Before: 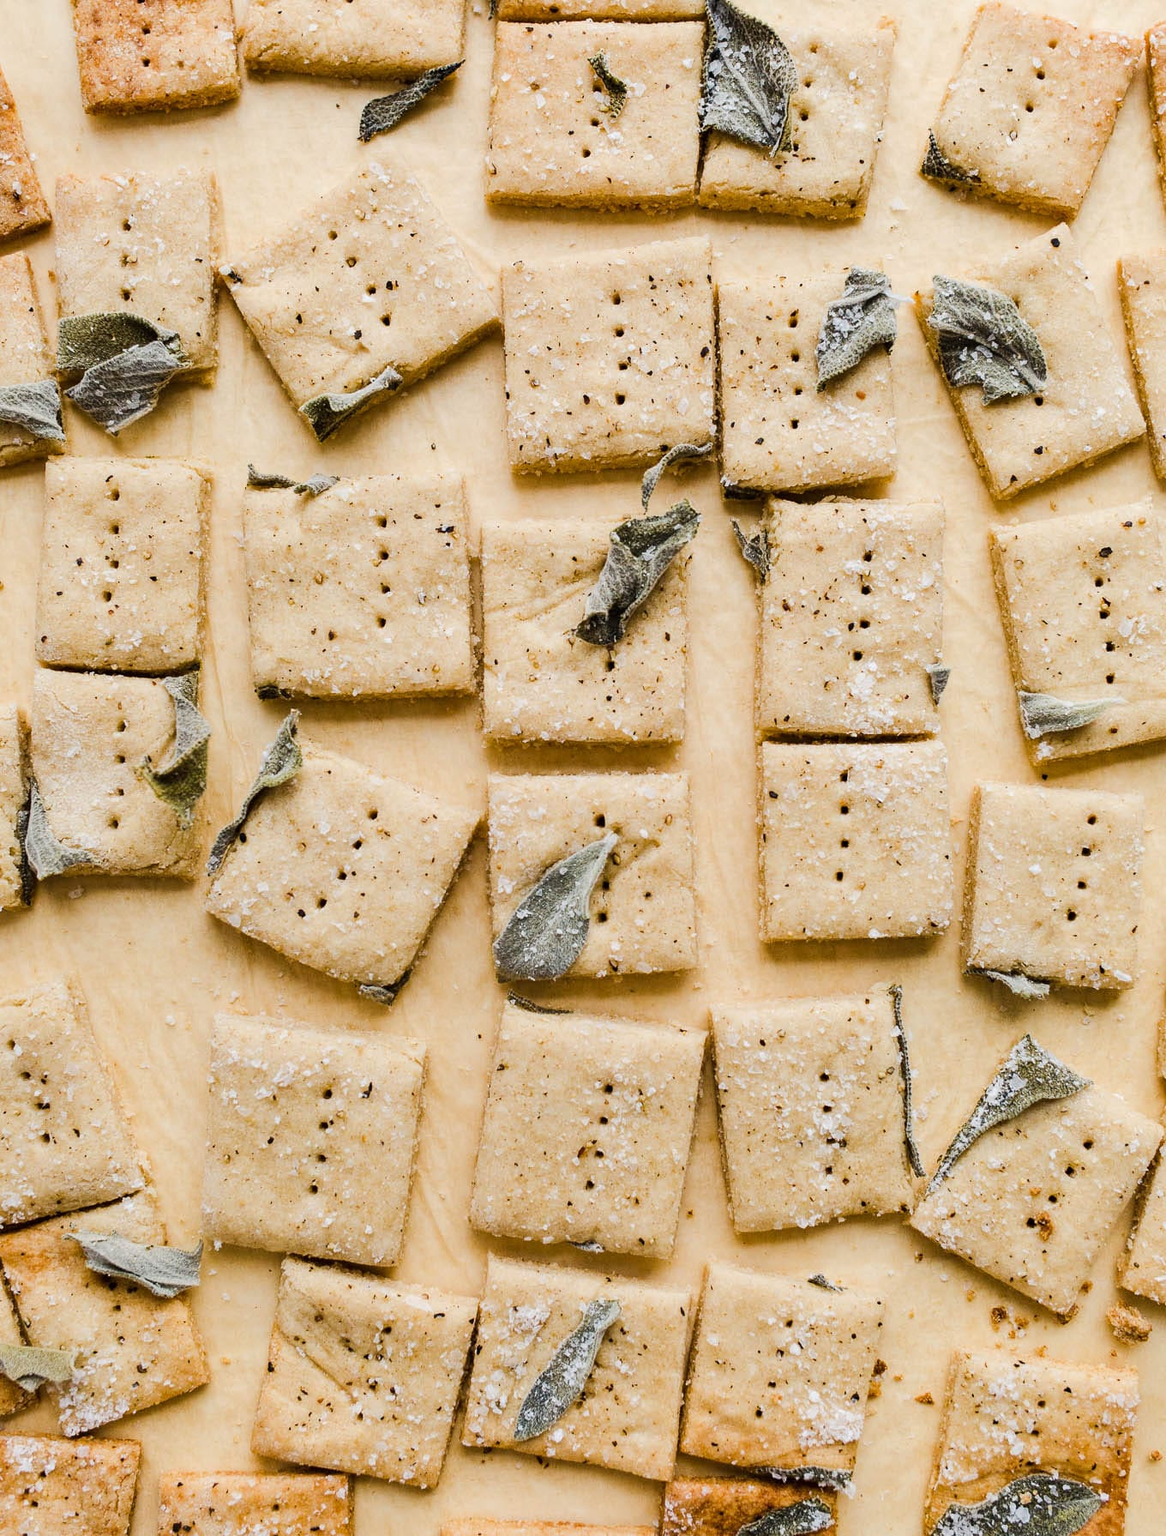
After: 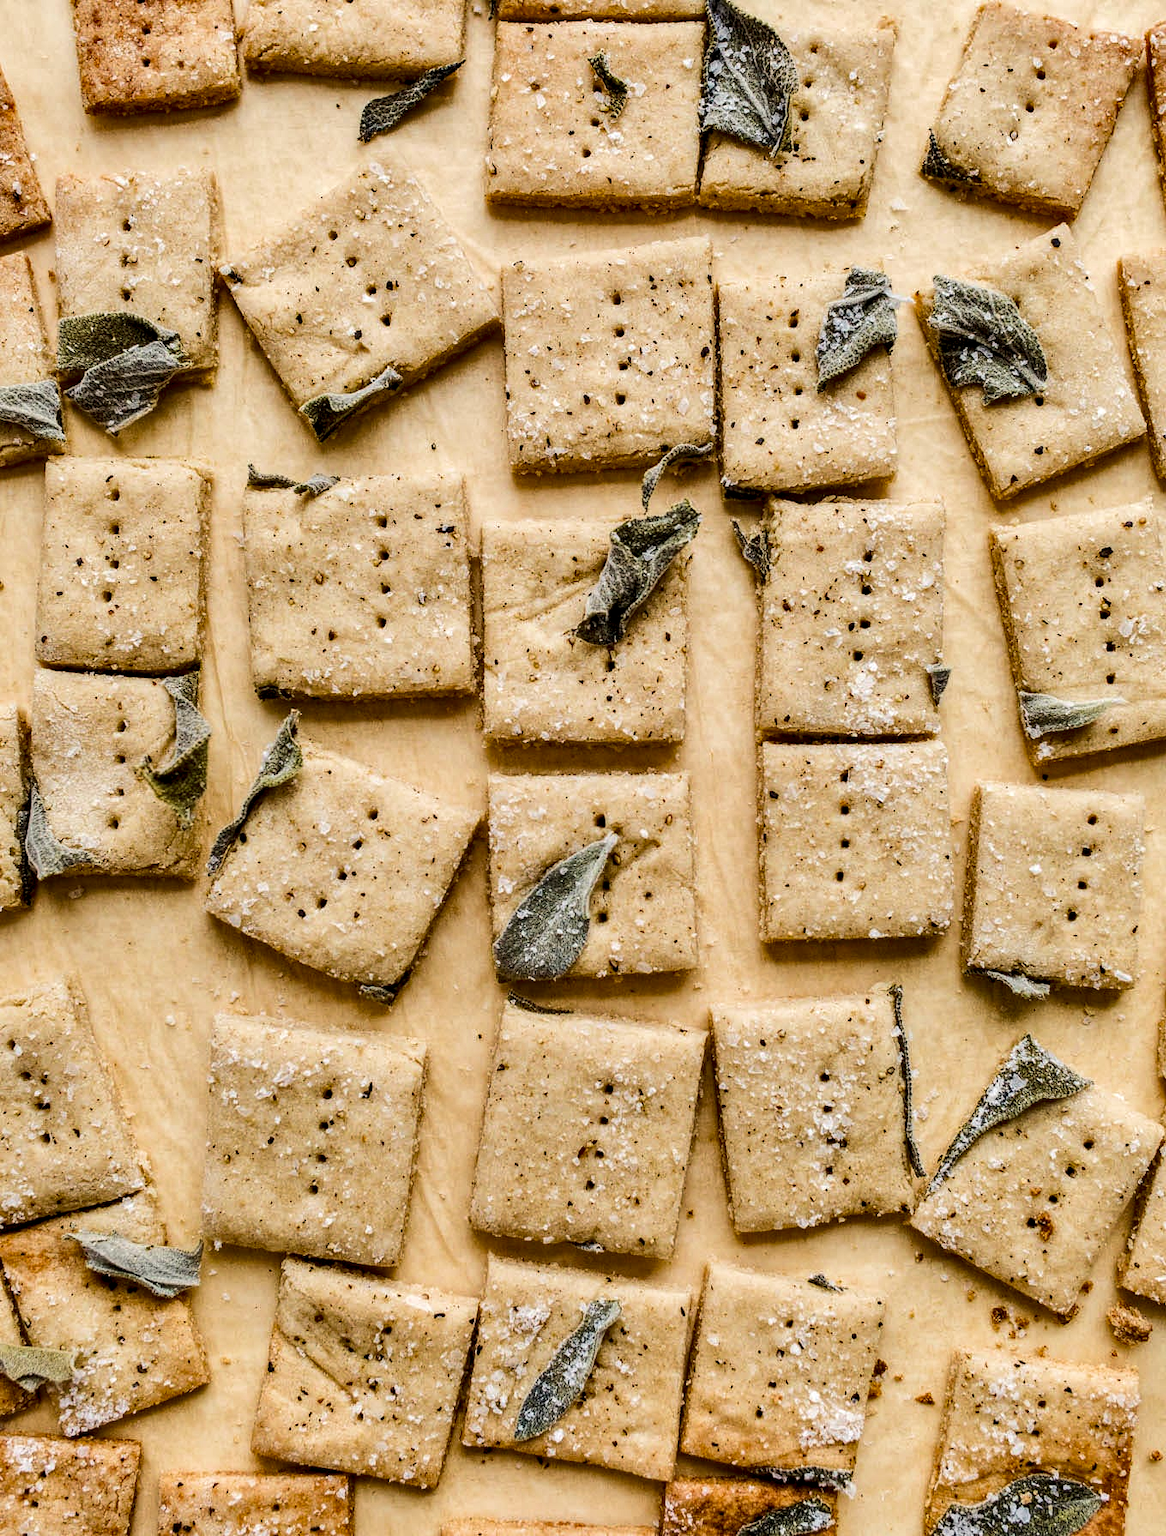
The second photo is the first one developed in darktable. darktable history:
local contrast: detail 150%
white balance: red 1.009, blue 0.985
velvia: on, module defaults
shadows and highlights: shadows 60, soften with gaussian
